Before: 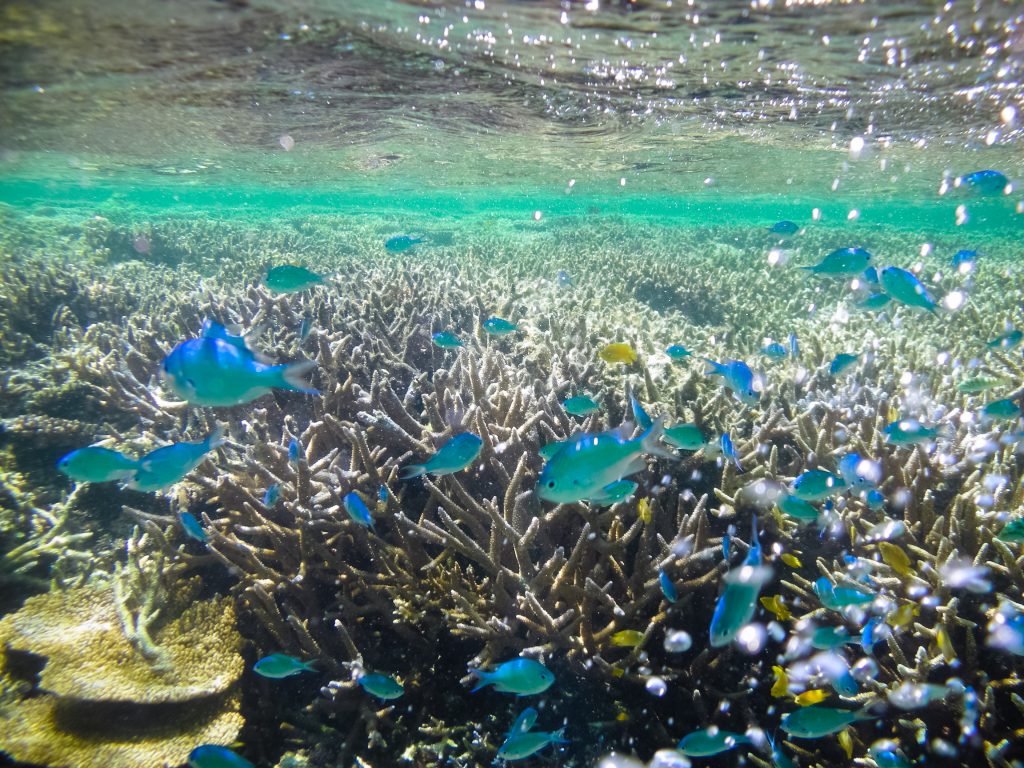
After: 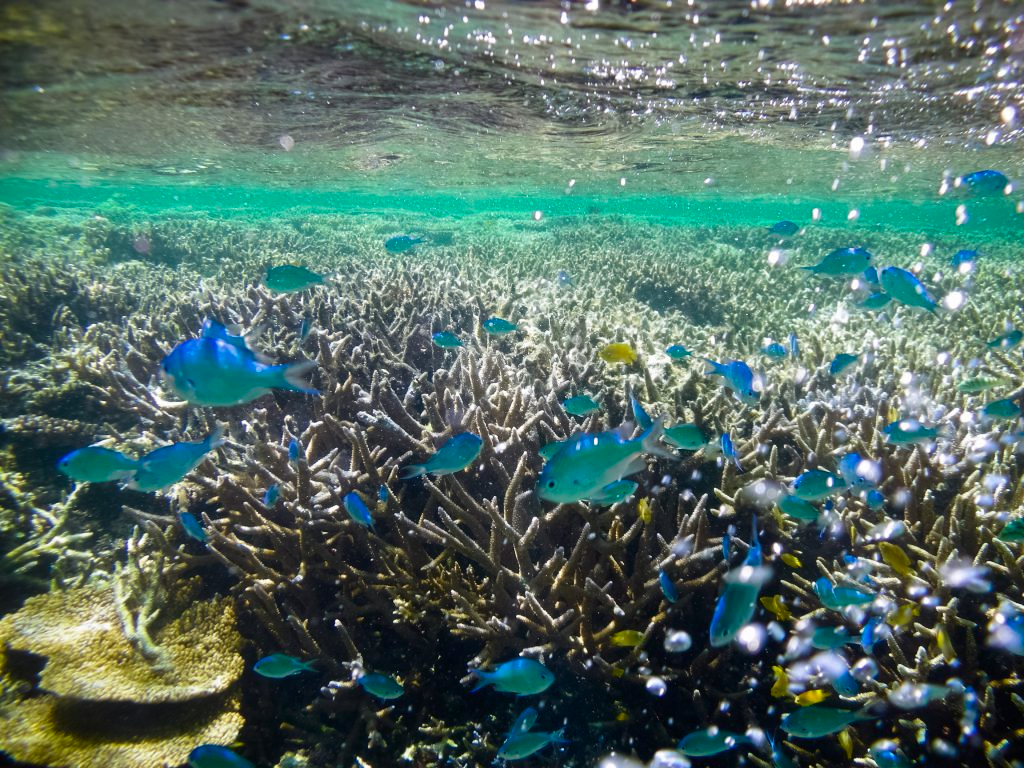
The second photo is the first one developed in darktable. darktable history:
contrast brightness saturation: contrast 0.069, brightness -0.129, saturation 0.055
